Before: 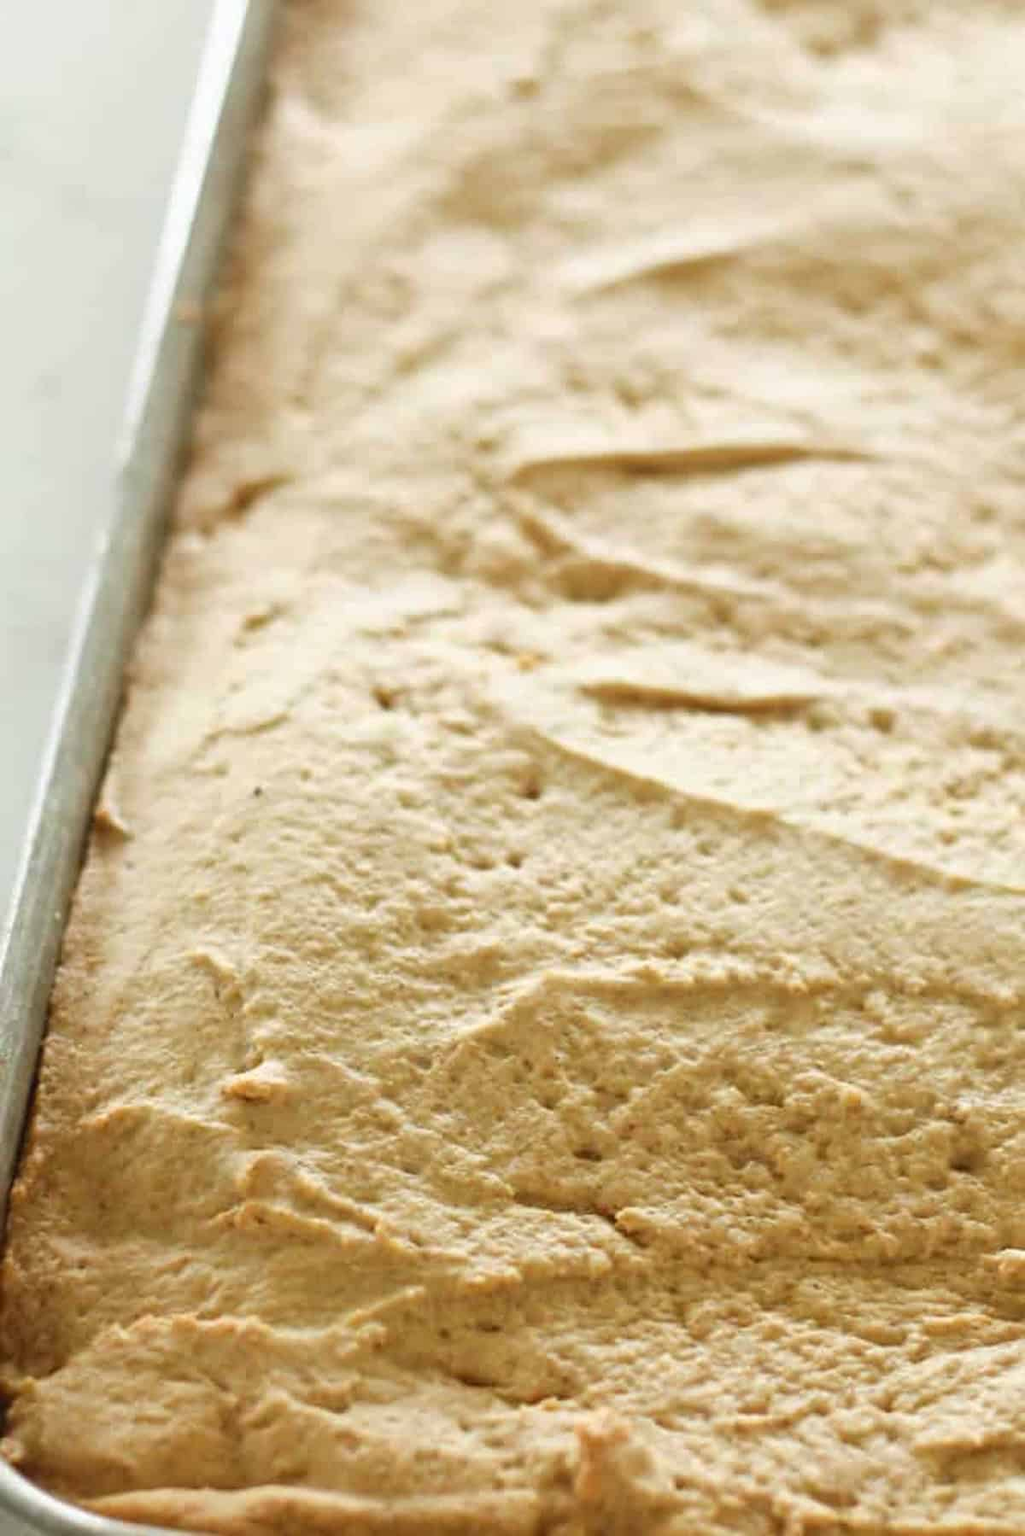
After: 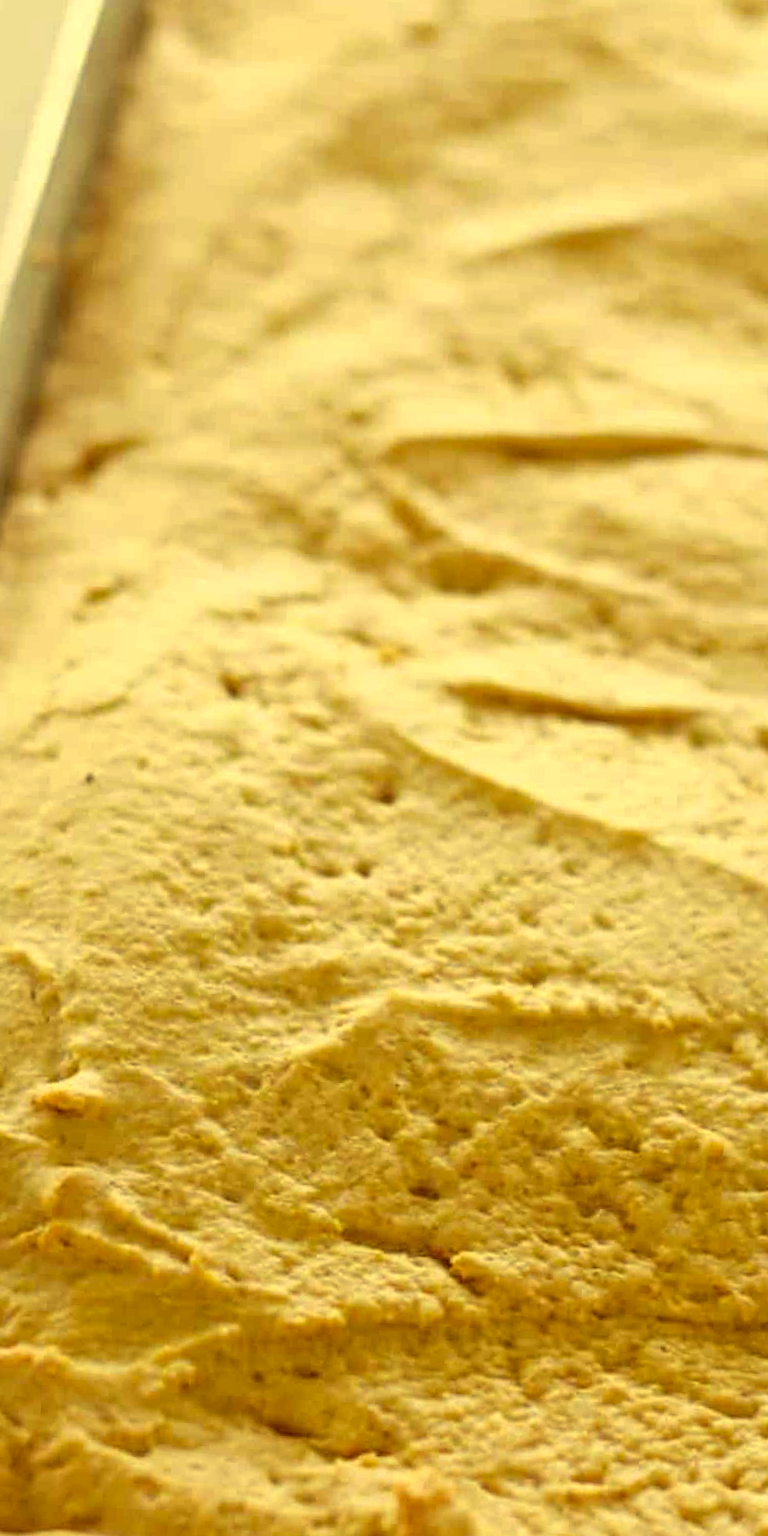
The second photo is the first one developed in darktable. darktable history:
color correction: highlights a* -0.482, highlights b* 40, shadows a* 9.8, shadows b* -0.161
crop and rotate: angle -3.27°, left 14.277%, top 0.028%, right 10.766%, bottom 0.028%
